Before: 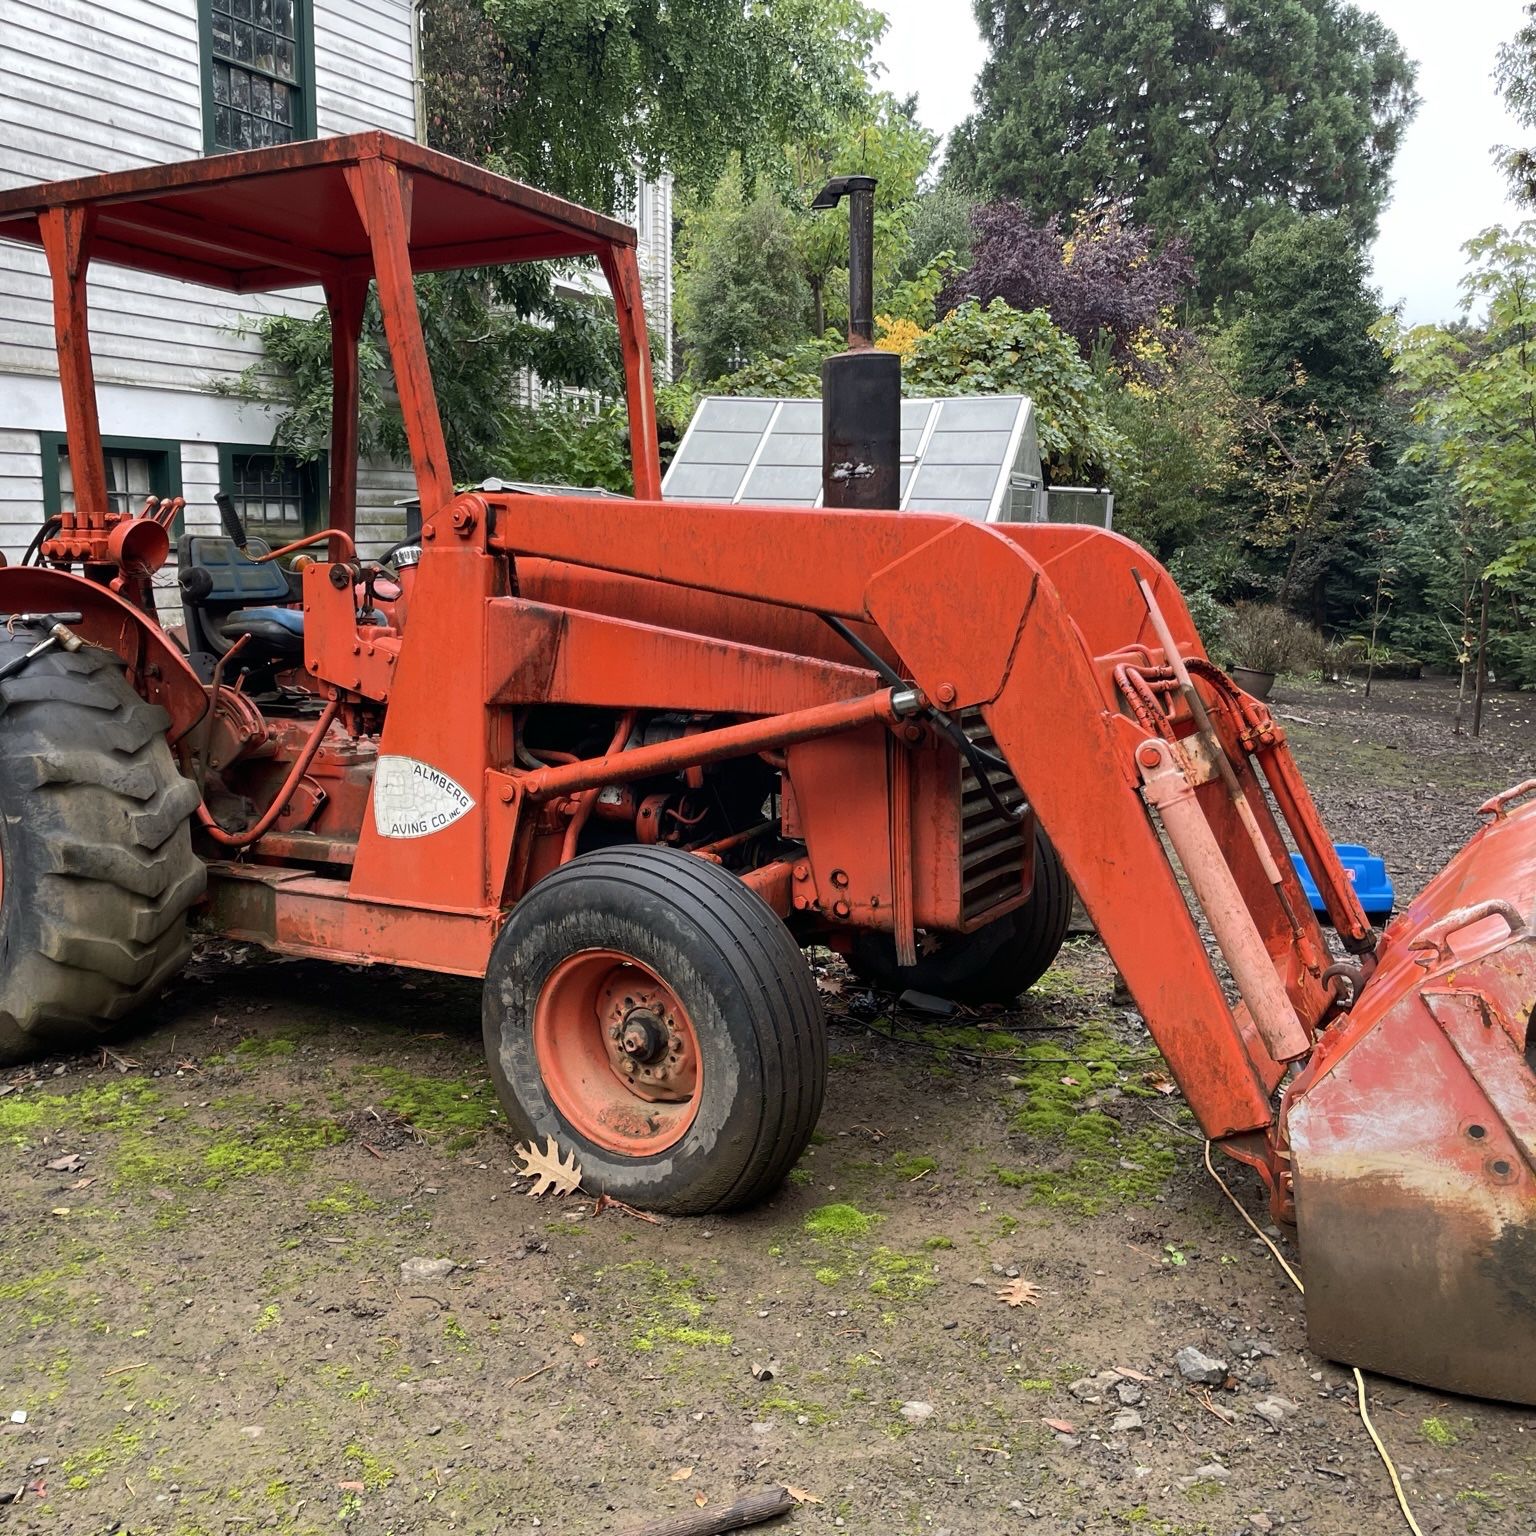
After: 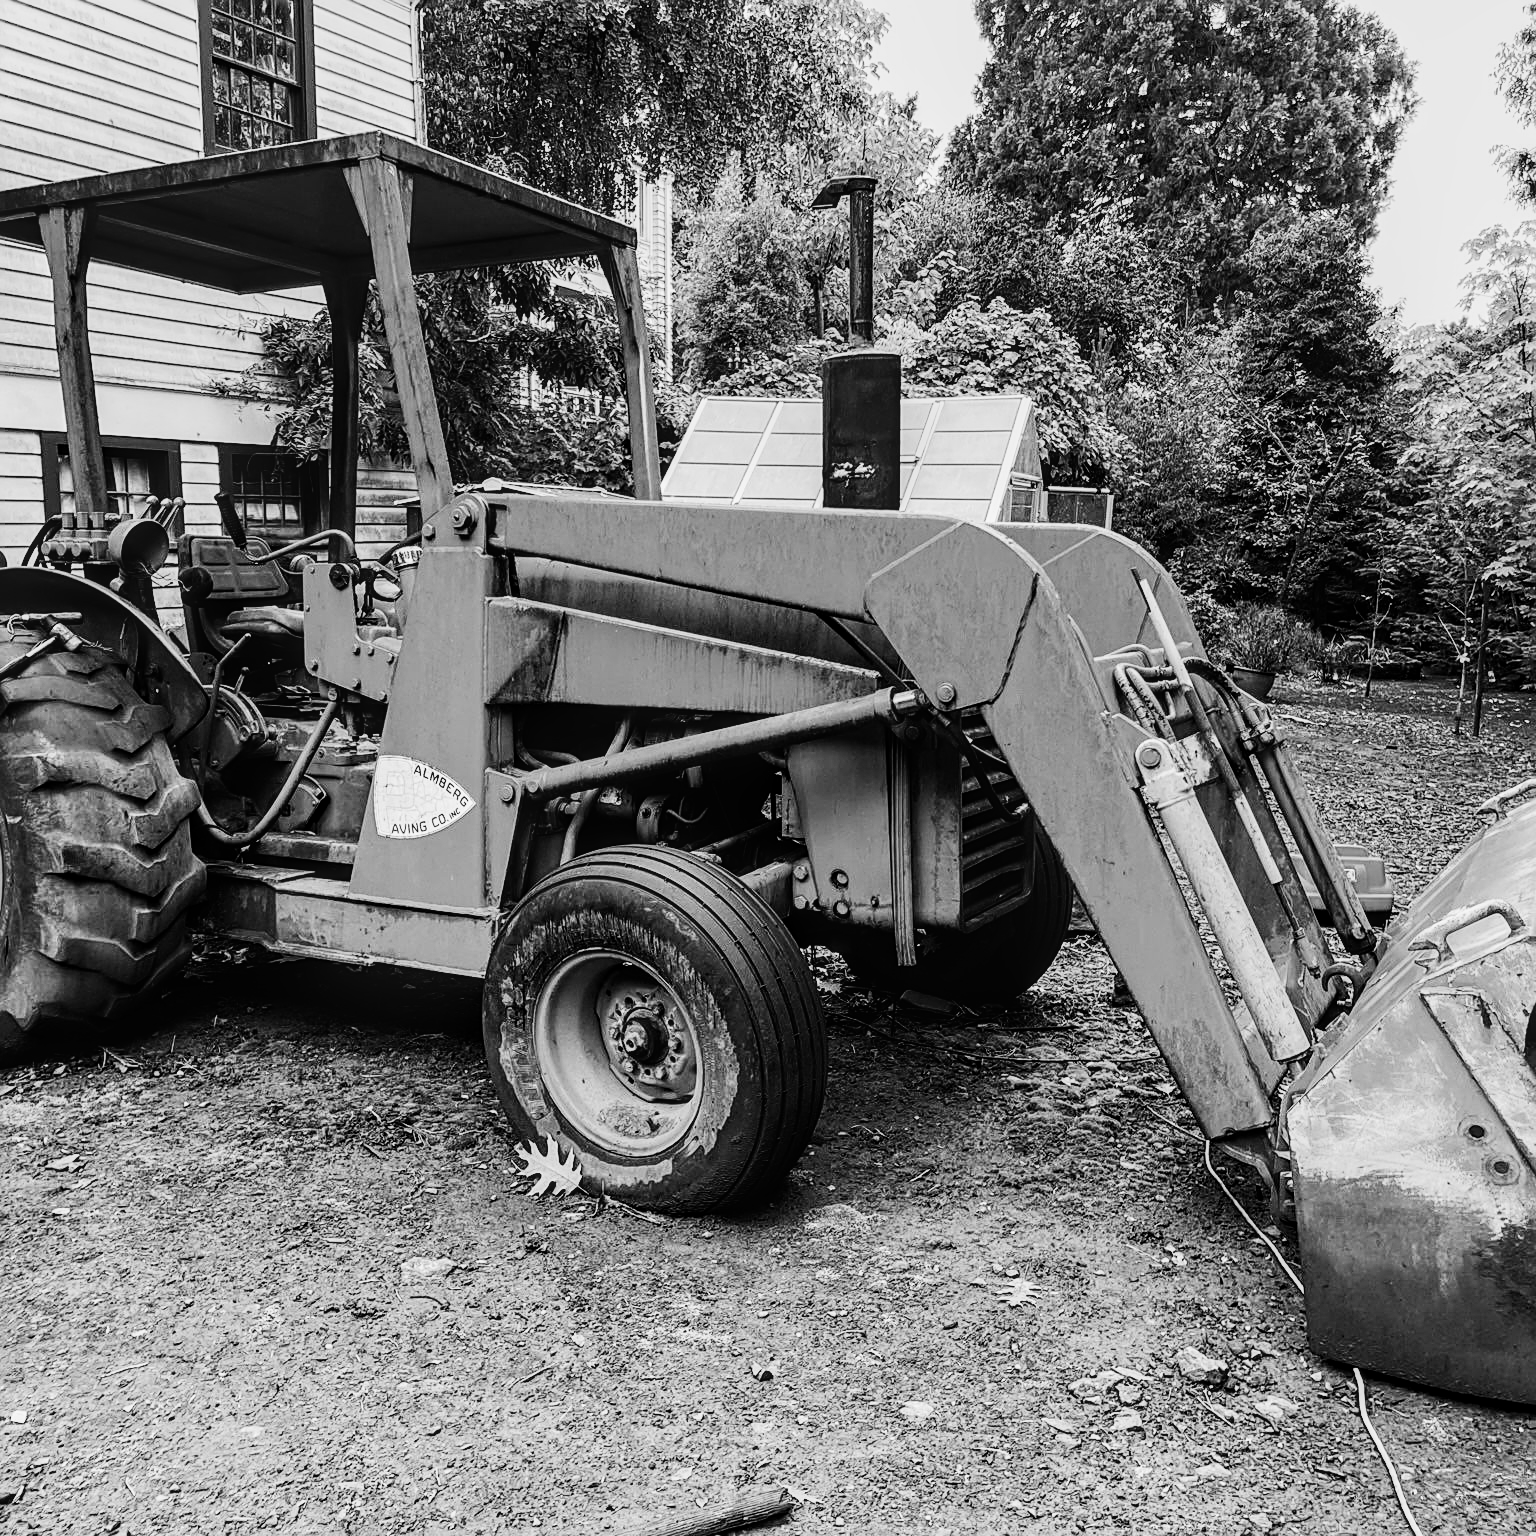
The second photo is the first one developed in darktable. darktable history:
white balance: red 0.986, blue 1.01
monochrome: a 32, b 64, size 2.3, highlights 1
tone equalizer: -8 EV -0.75 EV, -7 EV -0.7 EV, -6 EV -0.6 EV, -5 EV -0.4 EV, -3 EV 0.4 EV, -2 EV 0.6 EV, -1 EV 0.7 EV, +0 EV 0.75 EV, edges refinement/feathering 500, mask exposure compensation -1.57 EV, preserve details no
sigmoid: contrast 1.7, skew -0.2, preserve hue 0%, red attenuation 0.1, red rotation 0.035, green attenuation 0.1, green rotation -0.017, blue attenuation 0.15, blue rotation -0.052, base primaries Rec2020
color correction: highlights a* -2.24, highlights b* -18.1
sharpen: on, module defaults
local contrast: on, module defaults
exposure: black level correction -0.008, exposure 0.067 EV, compensate highlight preservation false
